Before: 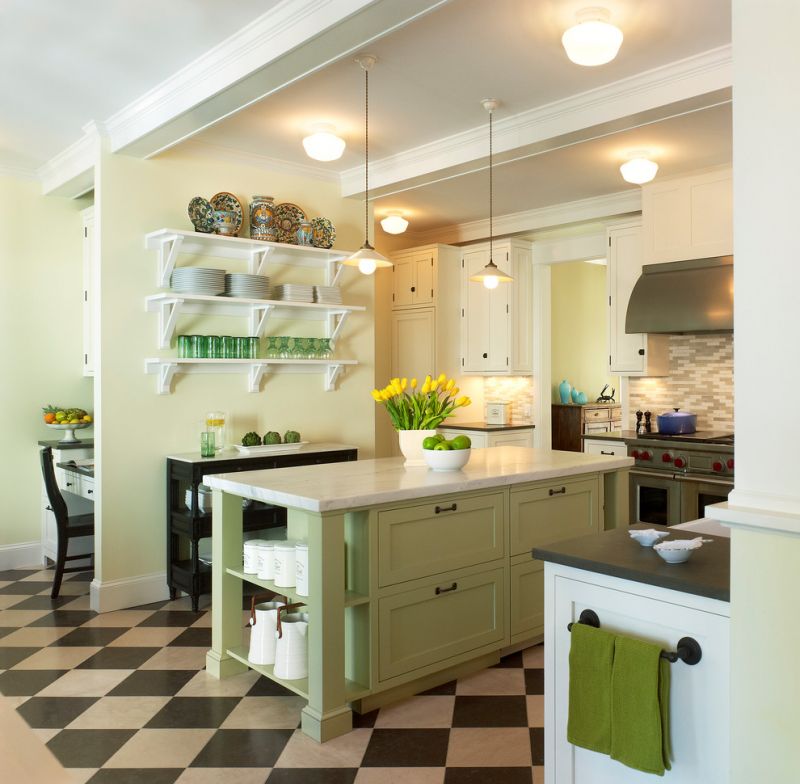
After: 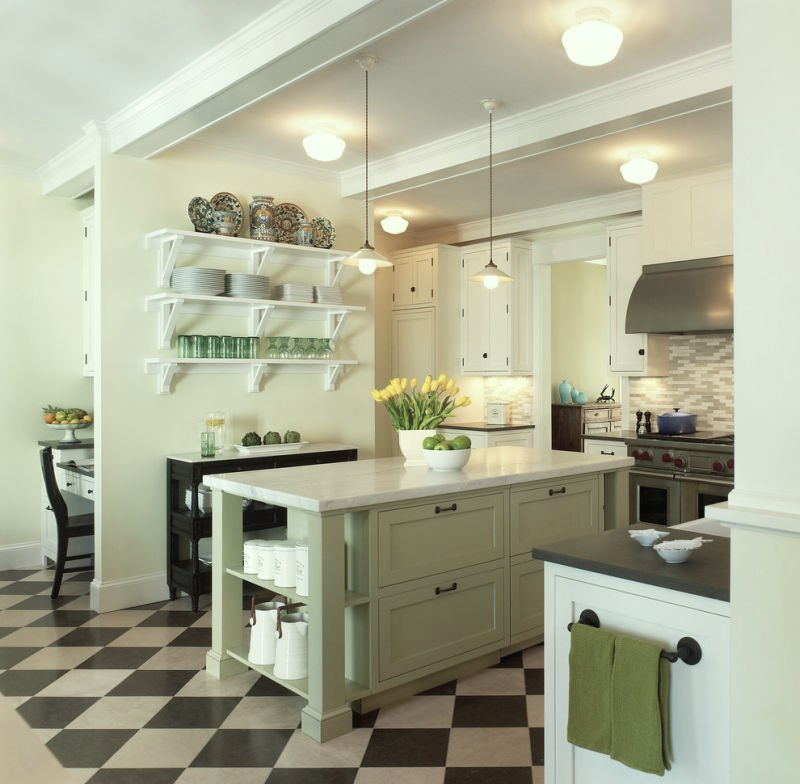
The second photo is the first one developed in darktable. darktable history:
shadows and highlights: shadows 12.45, white point adjustment 1.32, highlights -1.36, soften with gaussian
exposure: exposure 0.02 EV, compensate exposure bias true, compensate highlight preservation false
contrast brightness saturation: contrast -0.041, saturation -0.413
color correction: highlights a* -4.66, highlights b* 5.05, saturation 0.966
